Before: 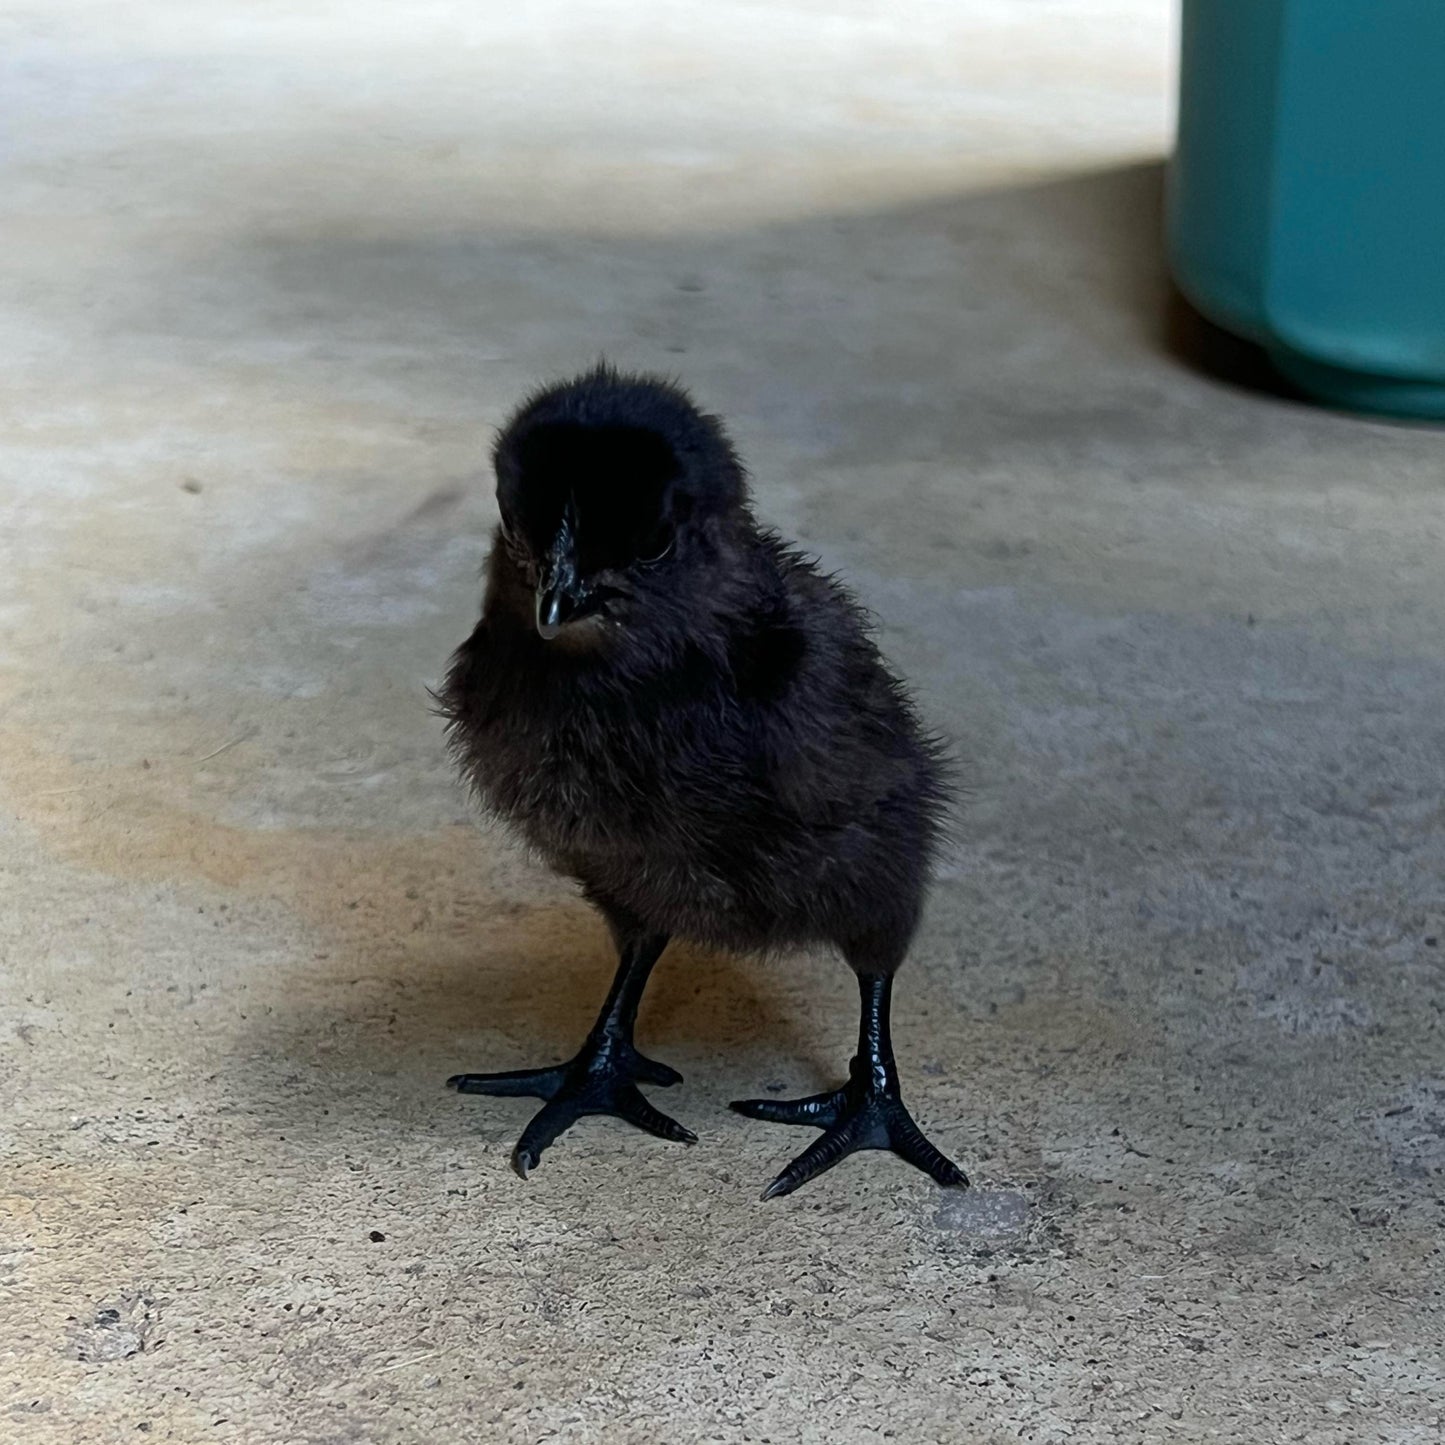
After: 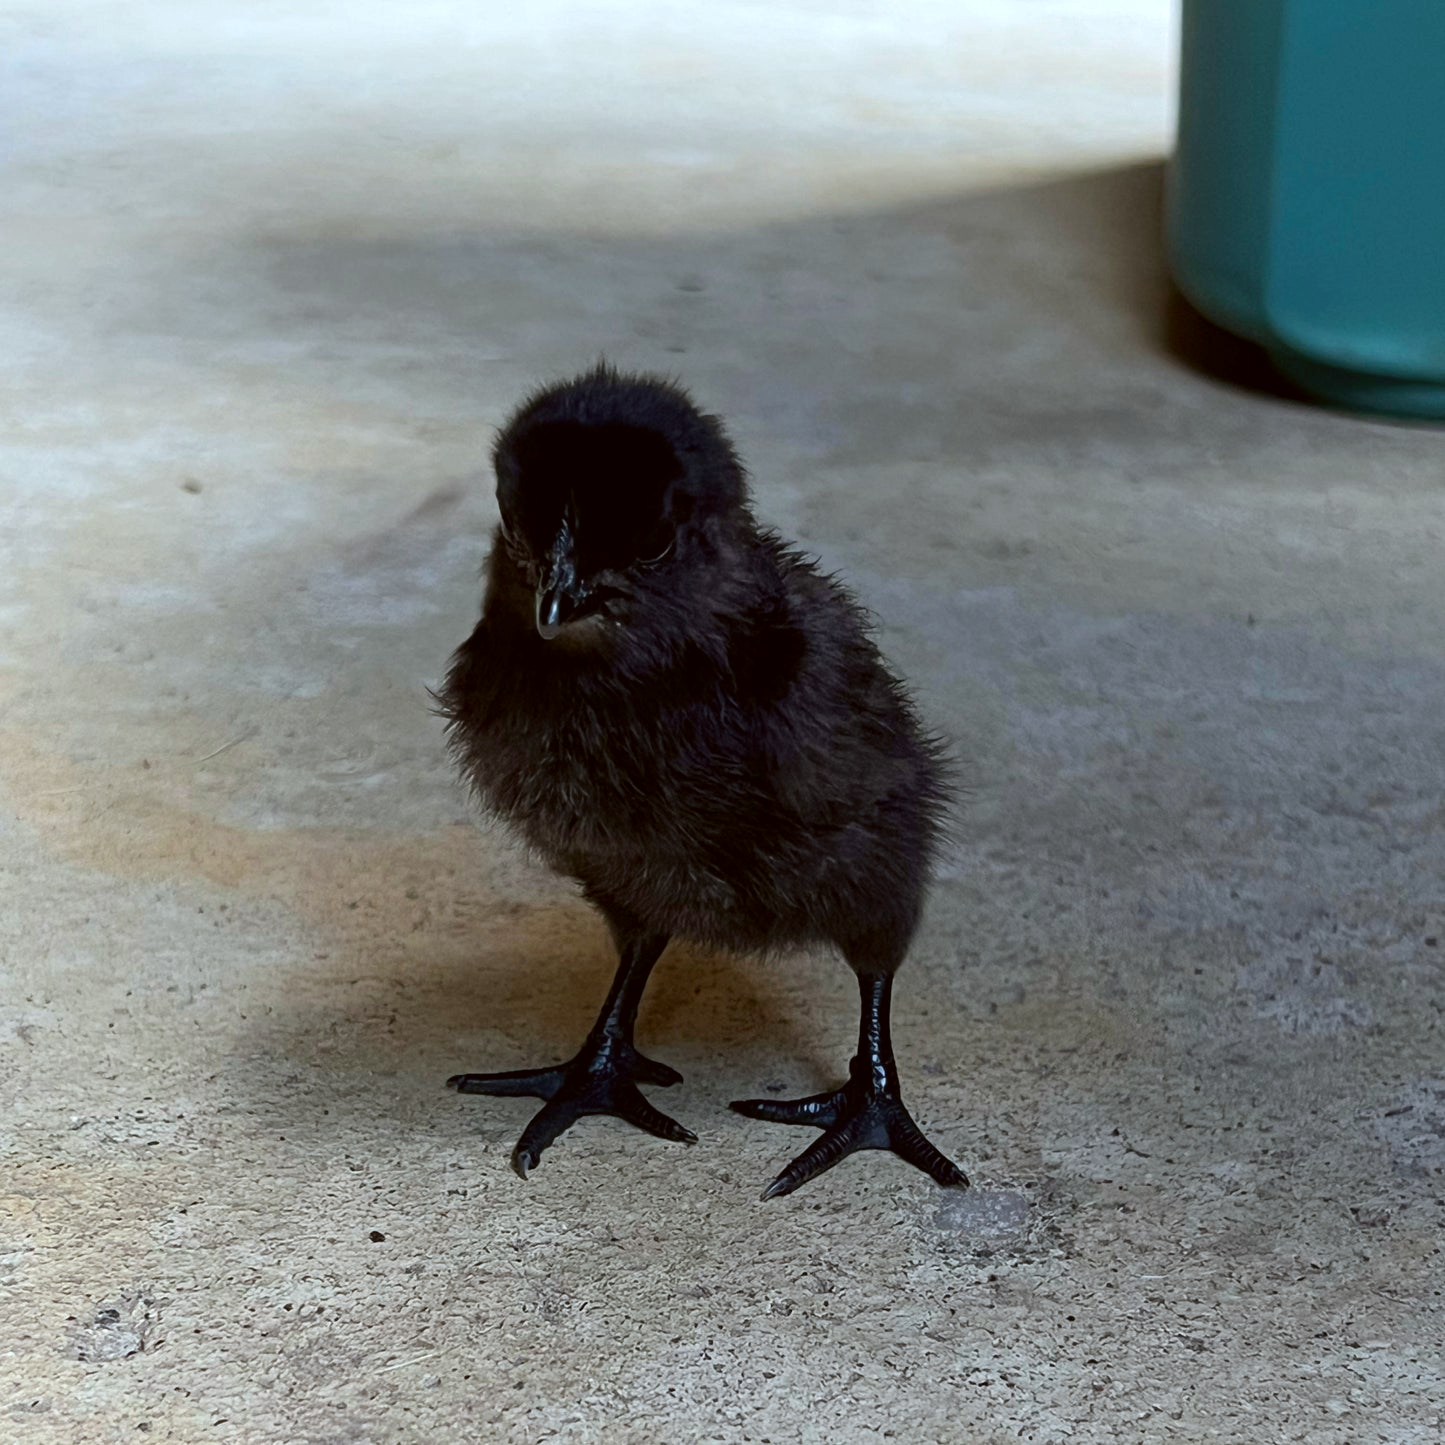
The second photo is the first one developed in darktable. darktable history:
color correction: highlights a* -3.49, highlights b* -6.35, shadows a* 3.18, shadows b* 5.25
